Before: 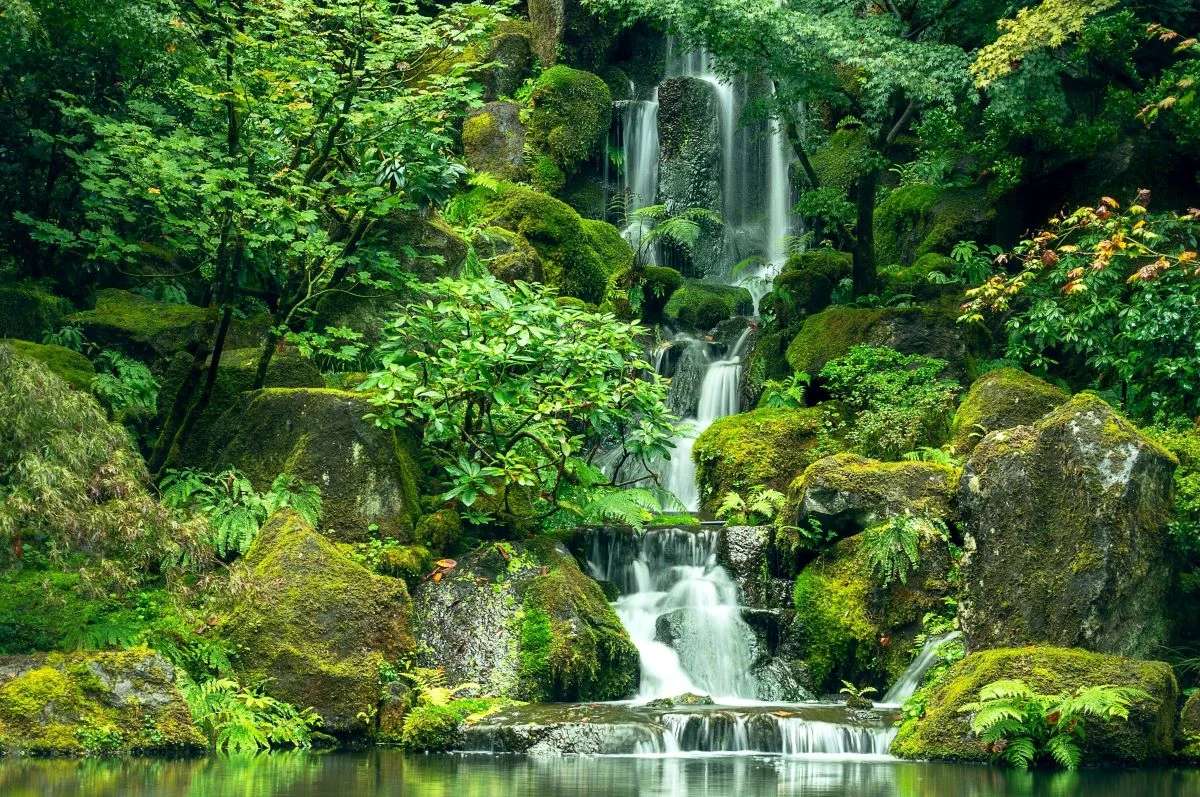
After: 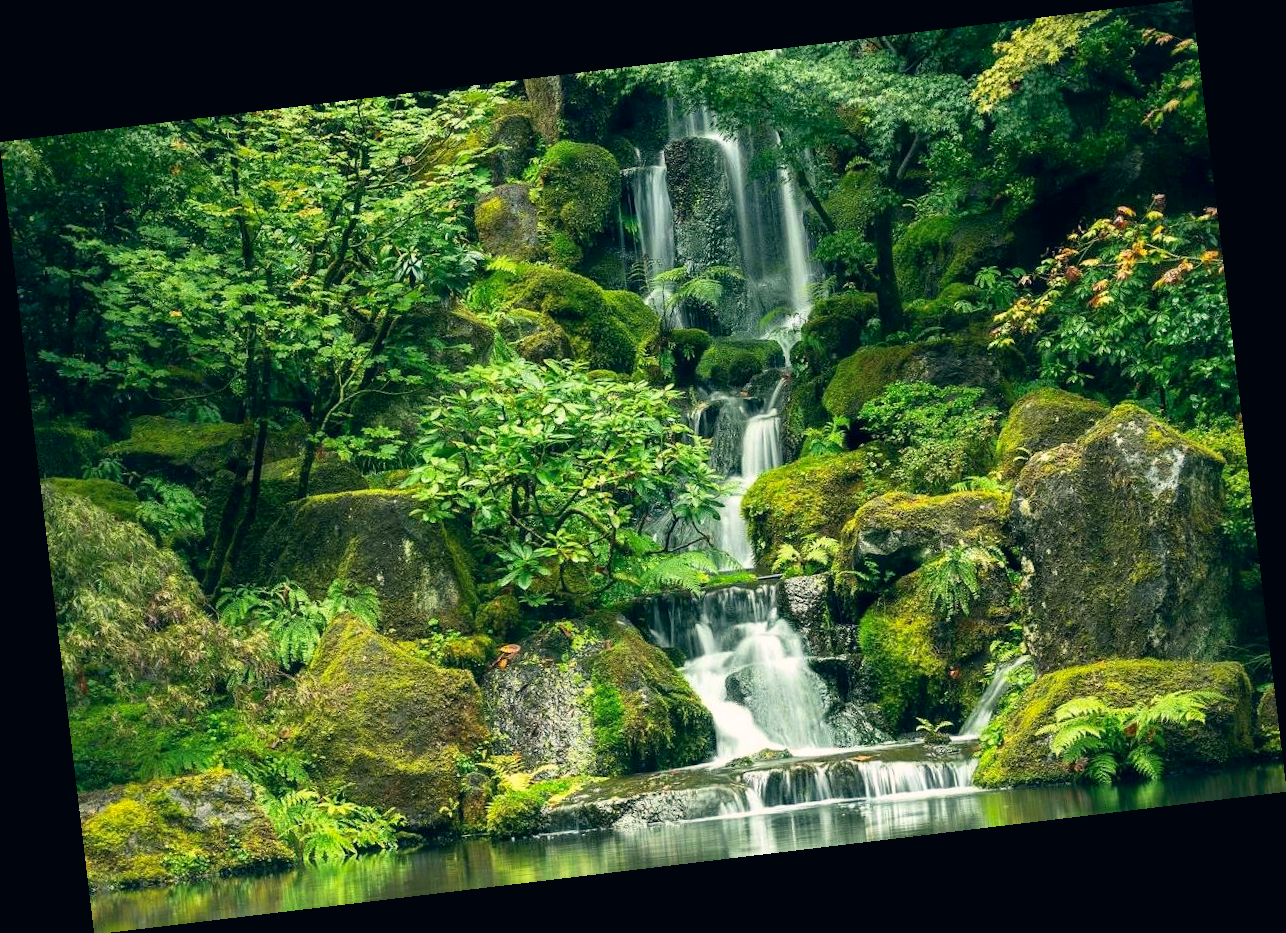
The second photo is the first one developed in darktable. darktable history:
rotate and perspective: rotation -6.83°, automatic cropping off
color correction: highlights a* 5.38, highlights b* 5.3, shadows a* -4.26, shadows b* -5.11
